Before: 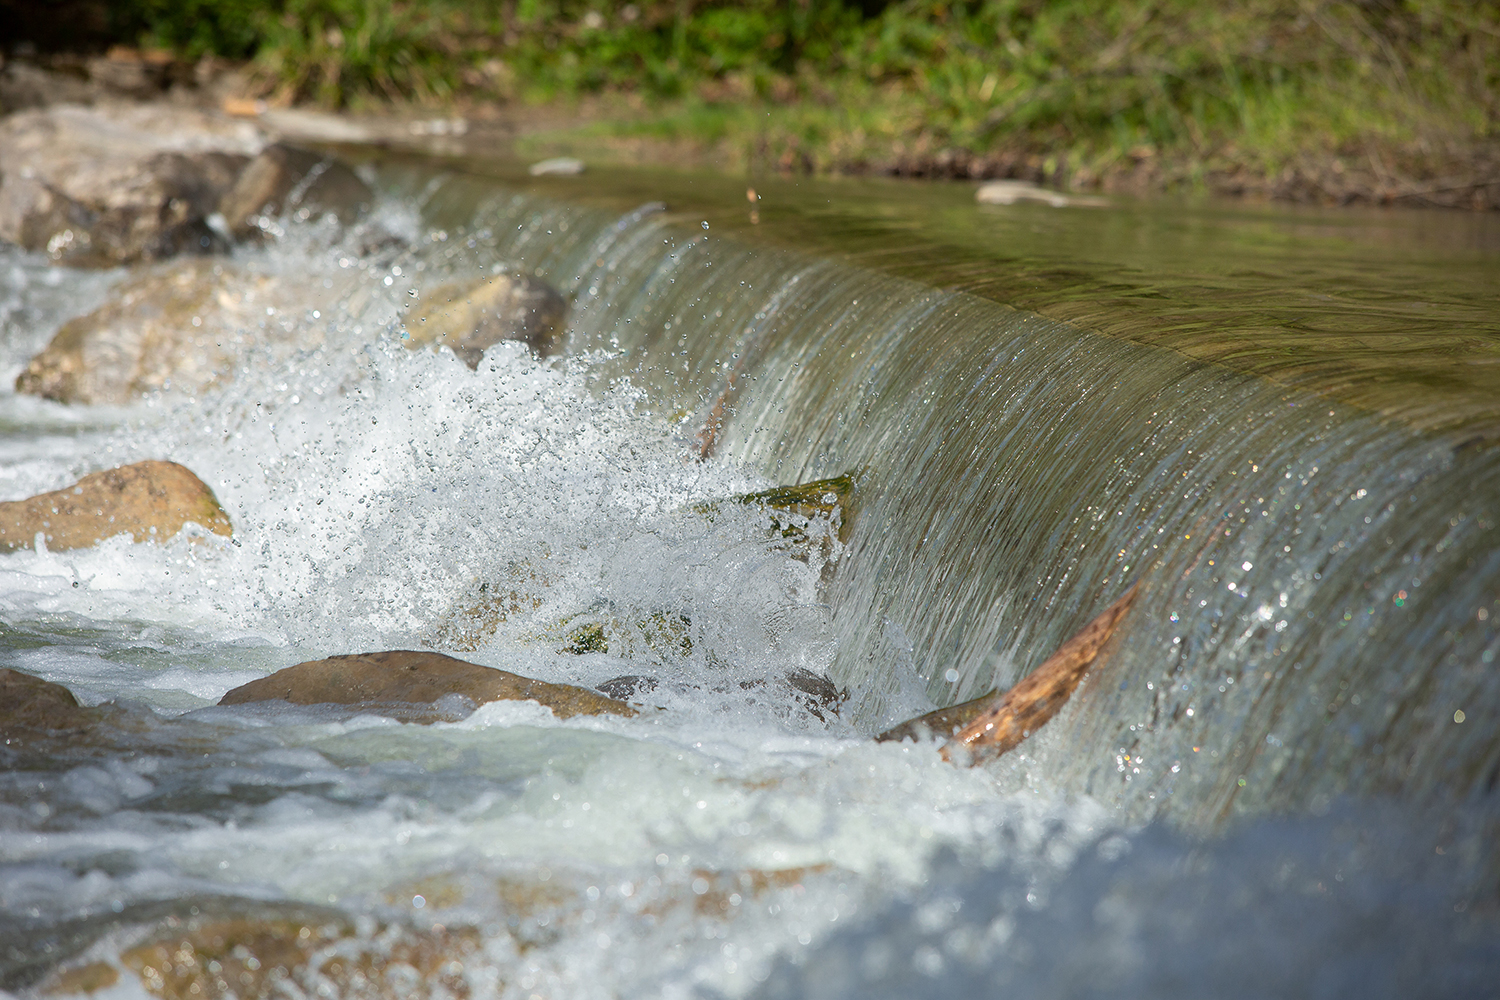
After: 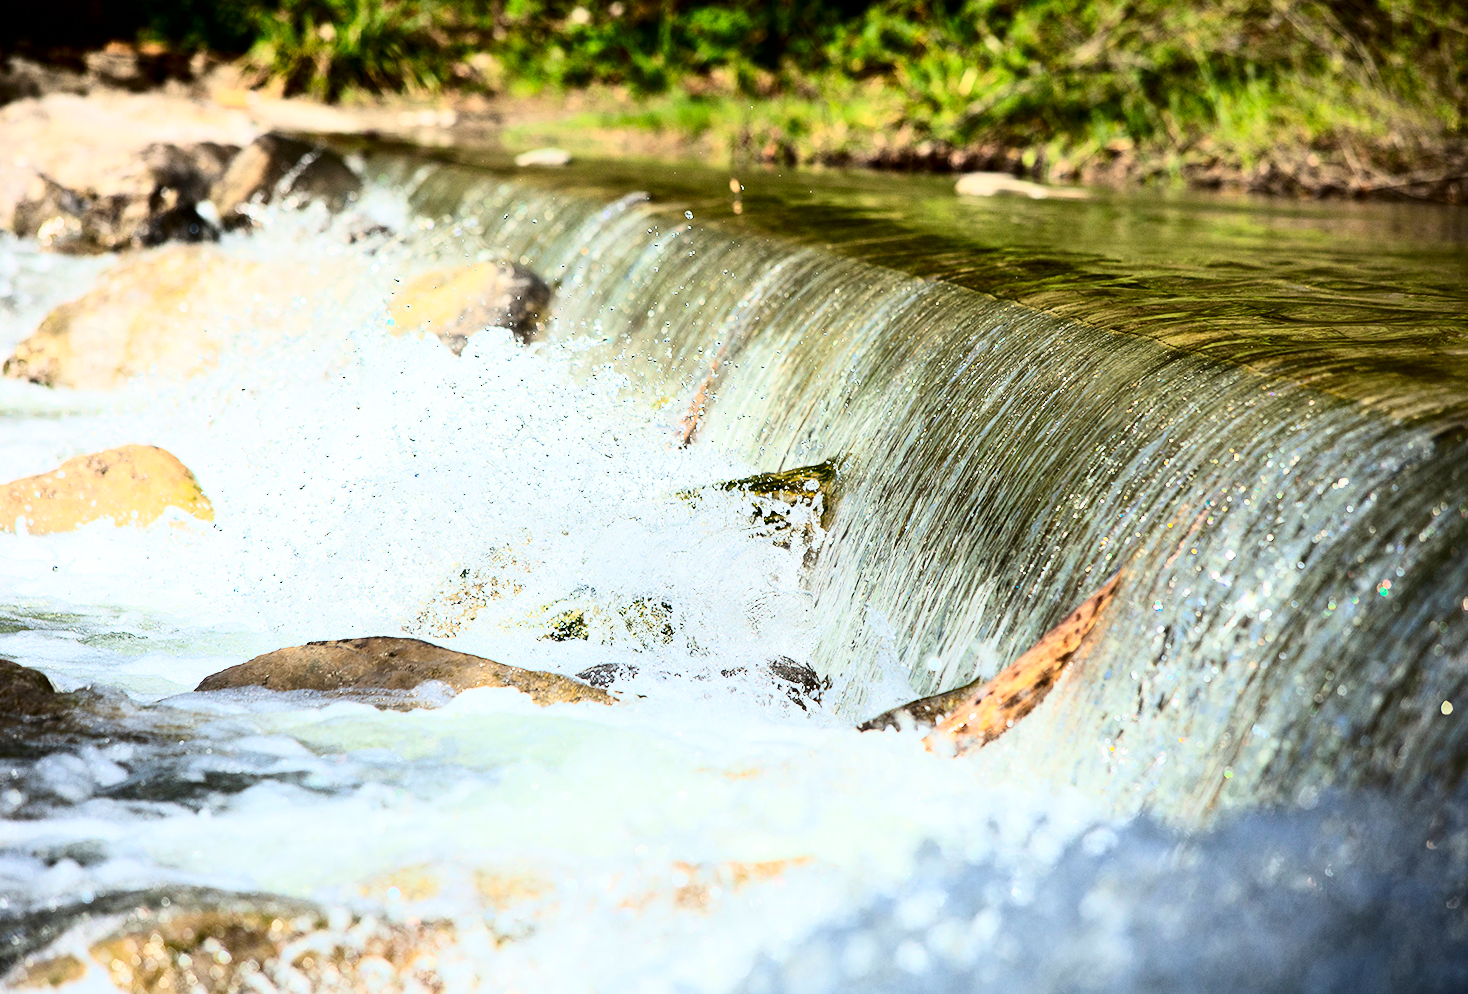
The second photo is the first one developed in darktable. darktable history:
rotate and perspective: rotation 0.226°, lens shift (vertical) -0.042, crop left 0.023, crop right 0.982, crop top 0.006, crop bottom 0.994
contrast brightness saturation: contrast 0.22, brightness -0.19, saturation 0.24
rgb curve: curves: ch0 [(0, 0) (0.21, 0.15) (0.24, 0.21) (0.5, 0.75) (0.75, 0.96) (0.89, 0.99) (1, 1)]; ch1 [(0, 0.02) (0.21, 0.13) (0.25, 0.2) (0.5, 0.67) (0.75, 0.9) (0.89, 0.97) (1, 1)]; ch2 [(0, 0.02) (0.21, 0.13) (0.25, 0.2) (0.5, 0.67) (0.75, 0.9) (0.89, 0.97) (1, 1)], compensate middle gray true
white balance: red 1, blue 1
